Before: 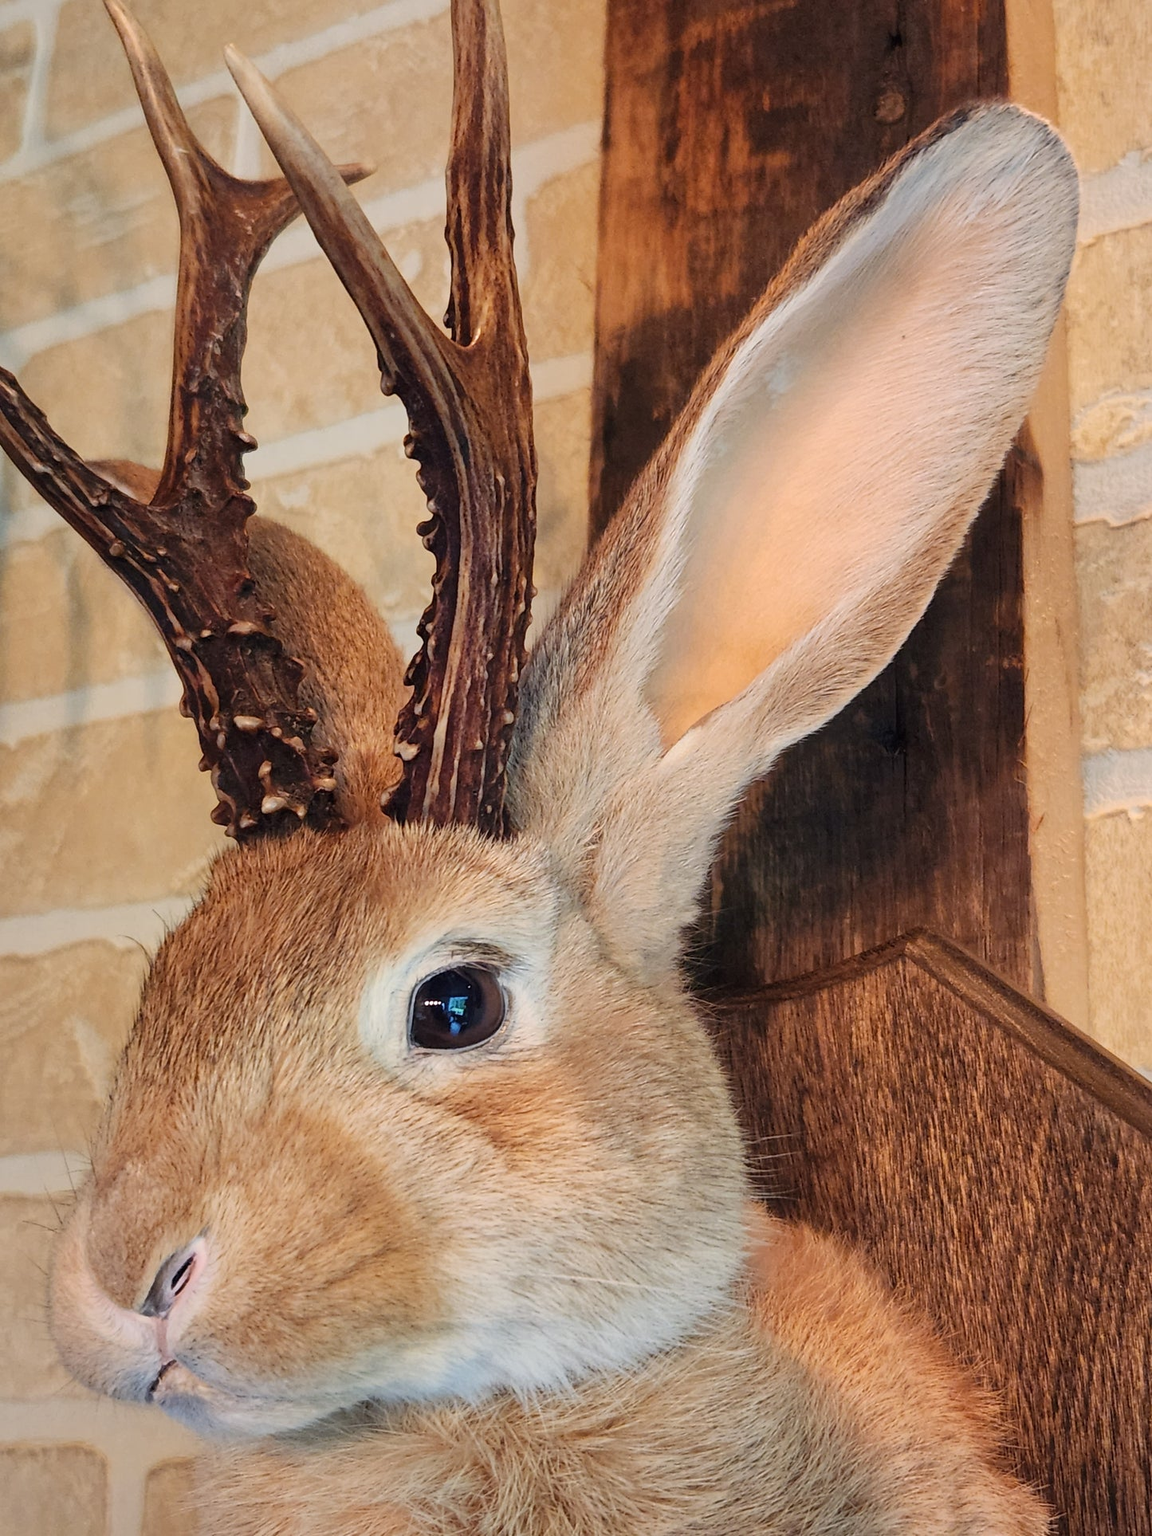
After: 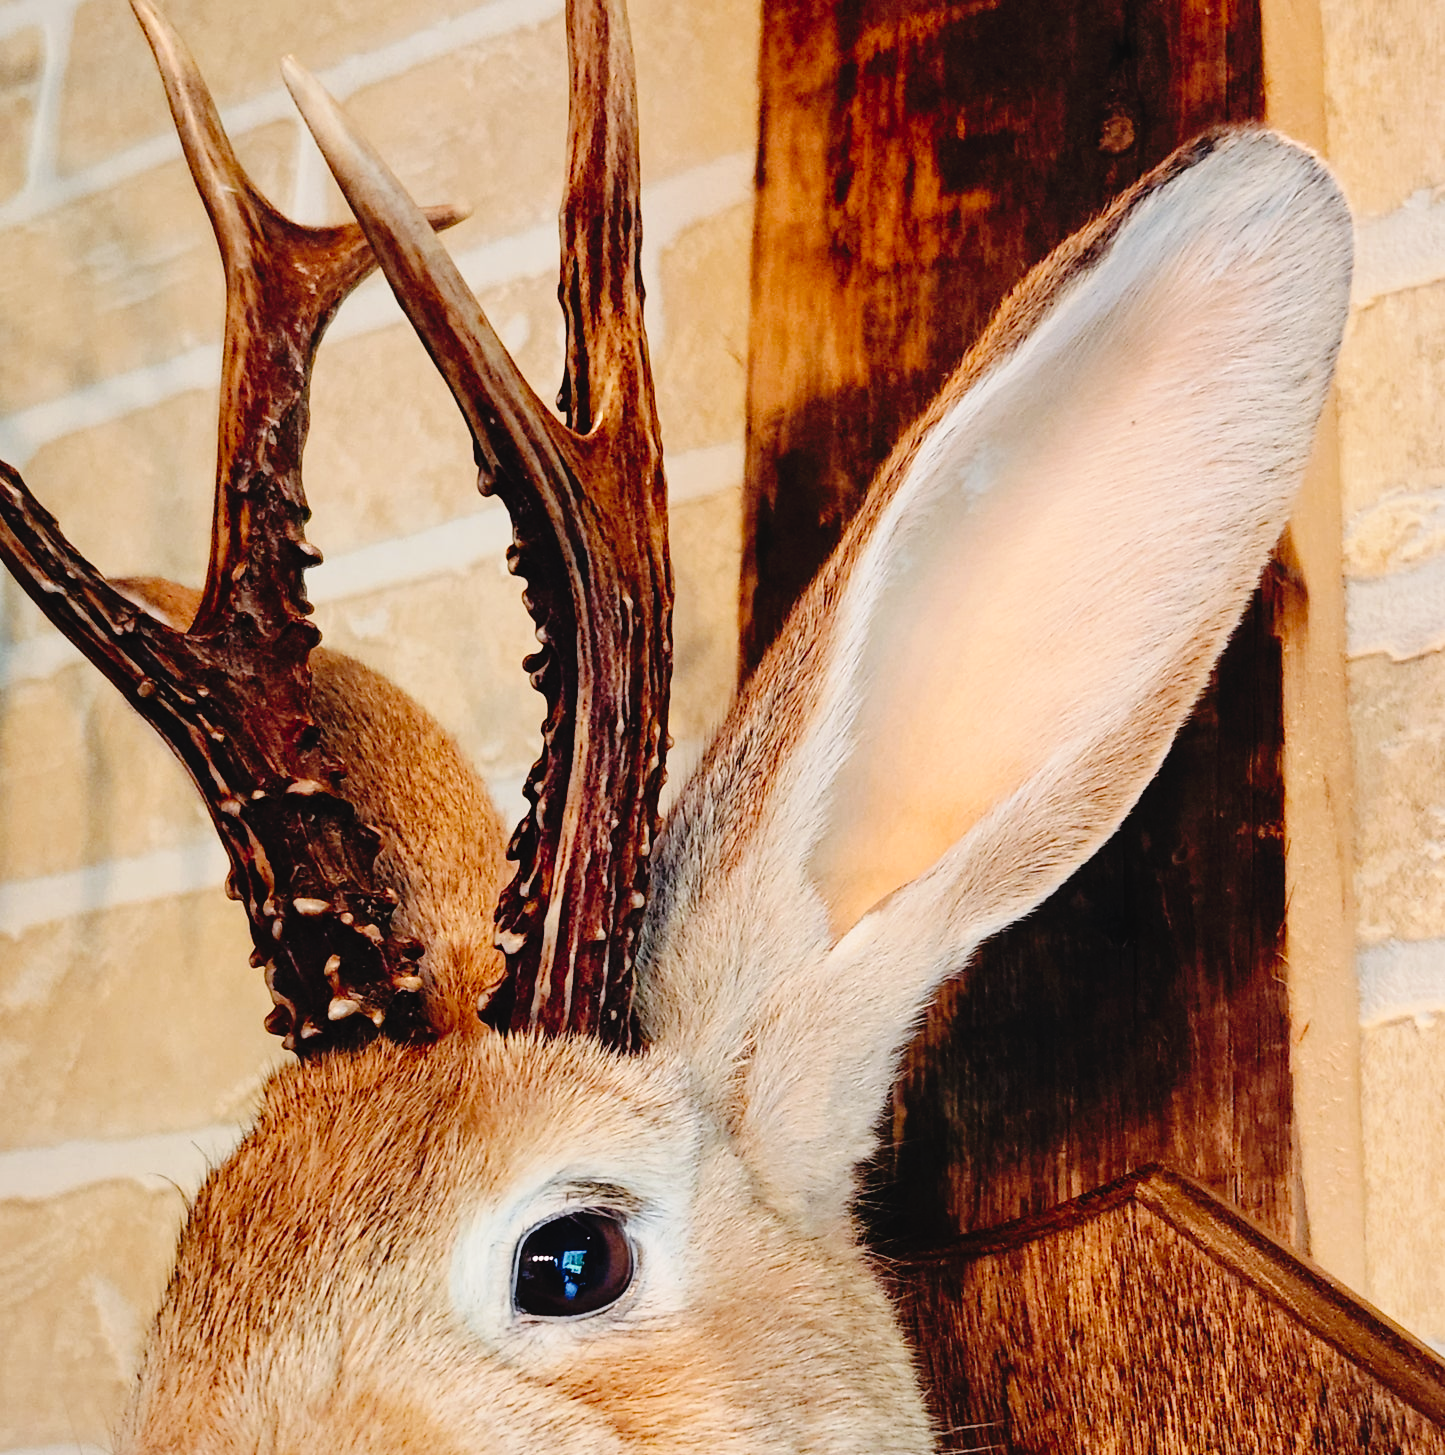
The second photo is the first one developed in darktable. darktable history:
crop: bottom 24.468%
tone curve: curves: ch0 [(0, 0) (0.003, 0.03) (0.011, 0.03) (0.025, 0.033) (0.044, 0.035) (0.069, 0.04) (0.1, 0.046) (0.136, 0.052) (0.177, 0.08) (0.224, 0.121) (0.277, 0.225) (0.335, 0.343) (0.399, 0.456) (0.468, 0.555) (0.543, 0.647) (0.623, 0.732) (0.709, 0.808) (0.801, 0.886) (0.898, 0.947) (1, 1)], preserve colors none
